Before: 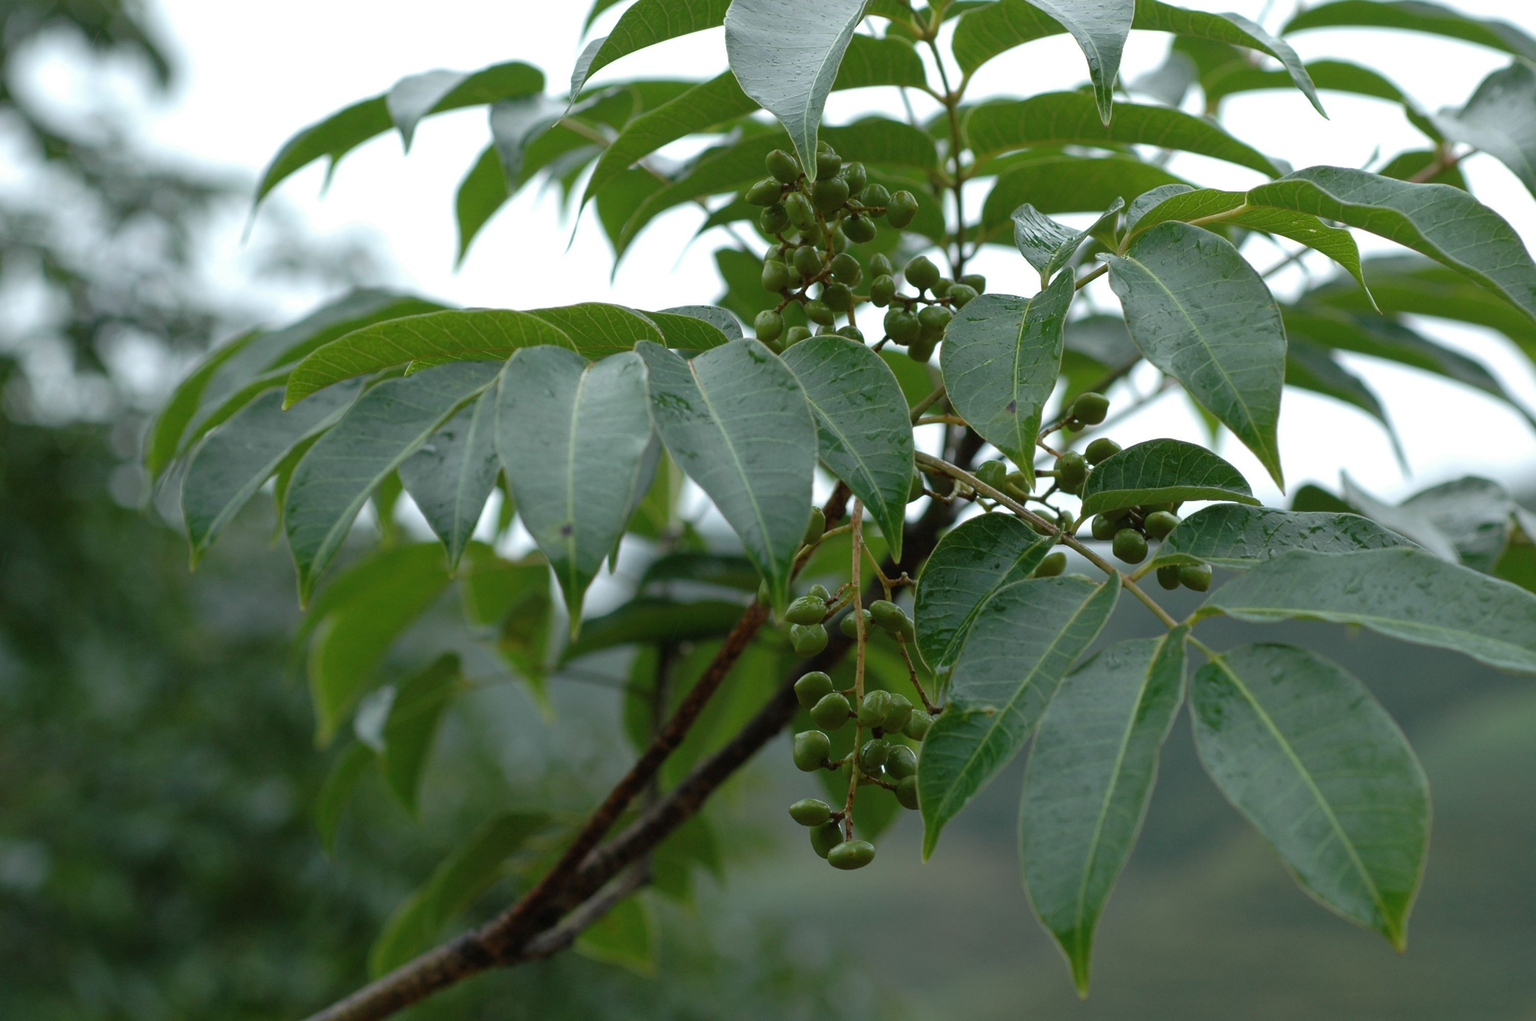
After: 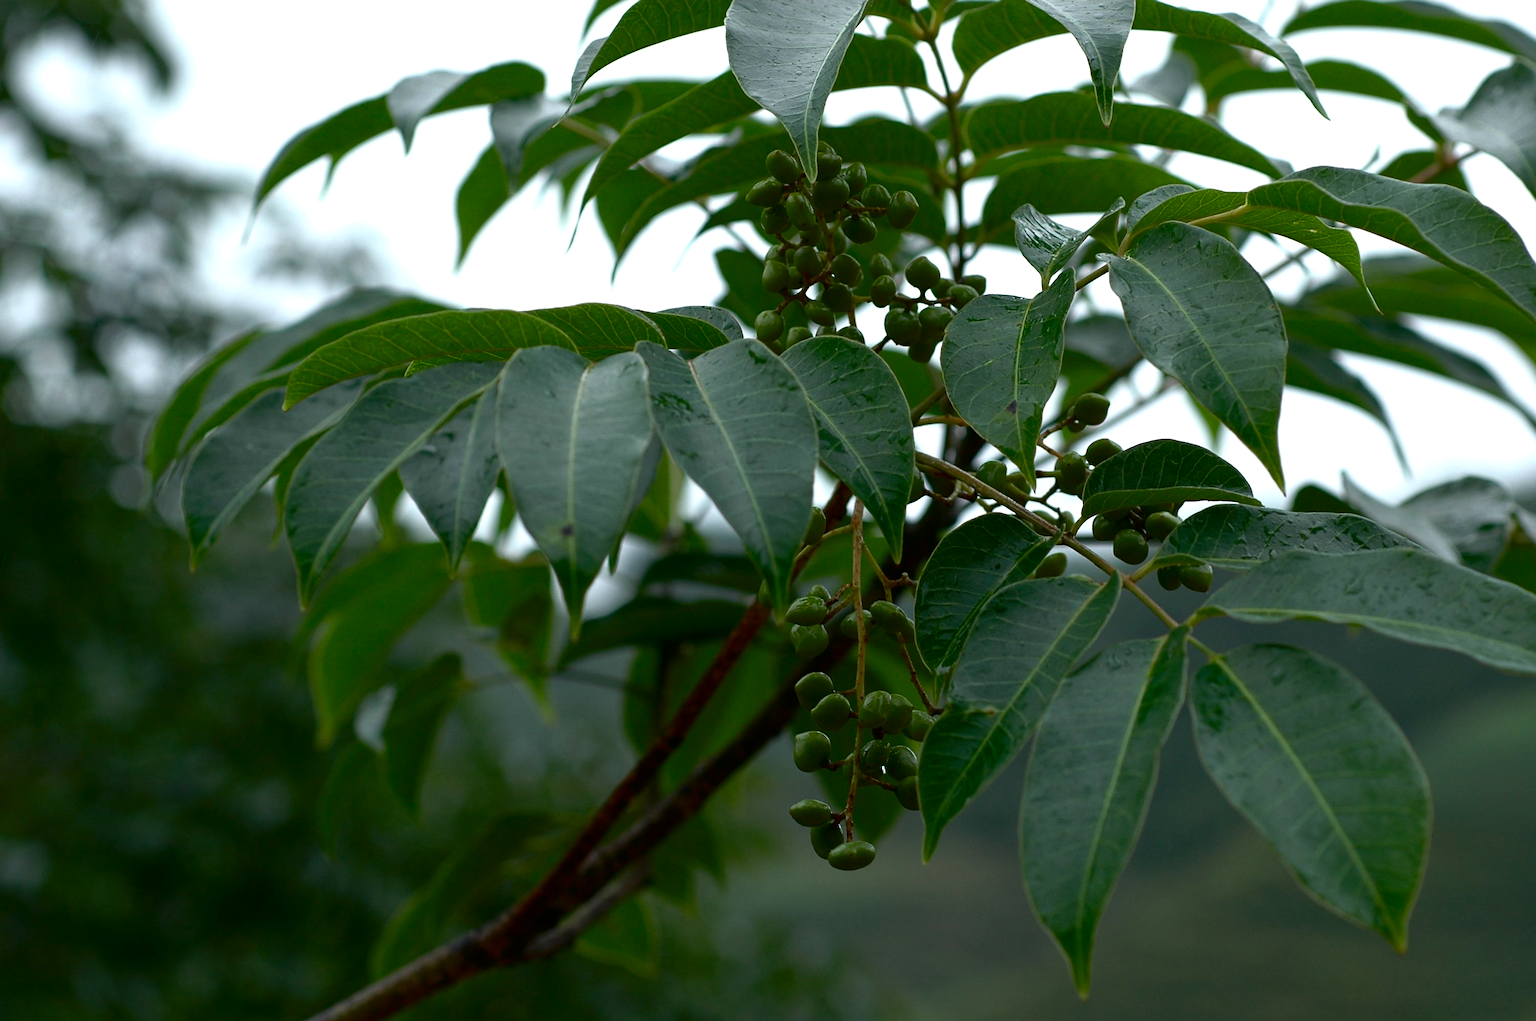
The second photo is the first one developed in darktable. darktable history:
contrast brightness saturation: contrast 0.214, brightness -0.109, saturation 0.212
exposure: exposure -0.054 EV, compensate highlight preservation false
sharpen: amount 0.218
tone equalizer: -8 EV -0.001 EV, -7 EV 0.003 EV, -6 EV -0.005 EV, -5 EV -0.009 EV, -4 EV -0.06 EV, -3 EV -0.22 EV, -2 EV -0.26 EV, -1 EV 0.099 EV, +0 EV 0.289 EV, edges refinement/feathering 500, mask exposure compensation -1.57 EV, preserve details no
